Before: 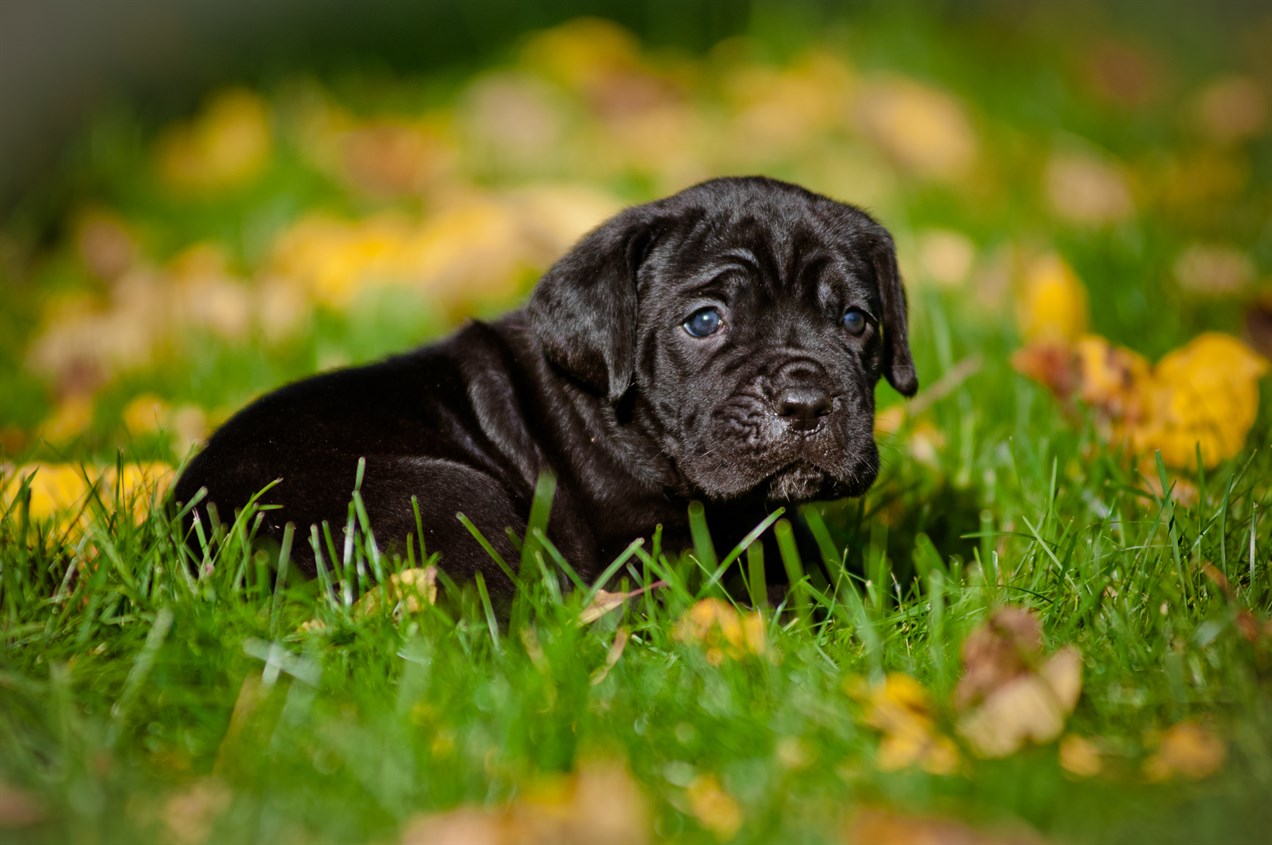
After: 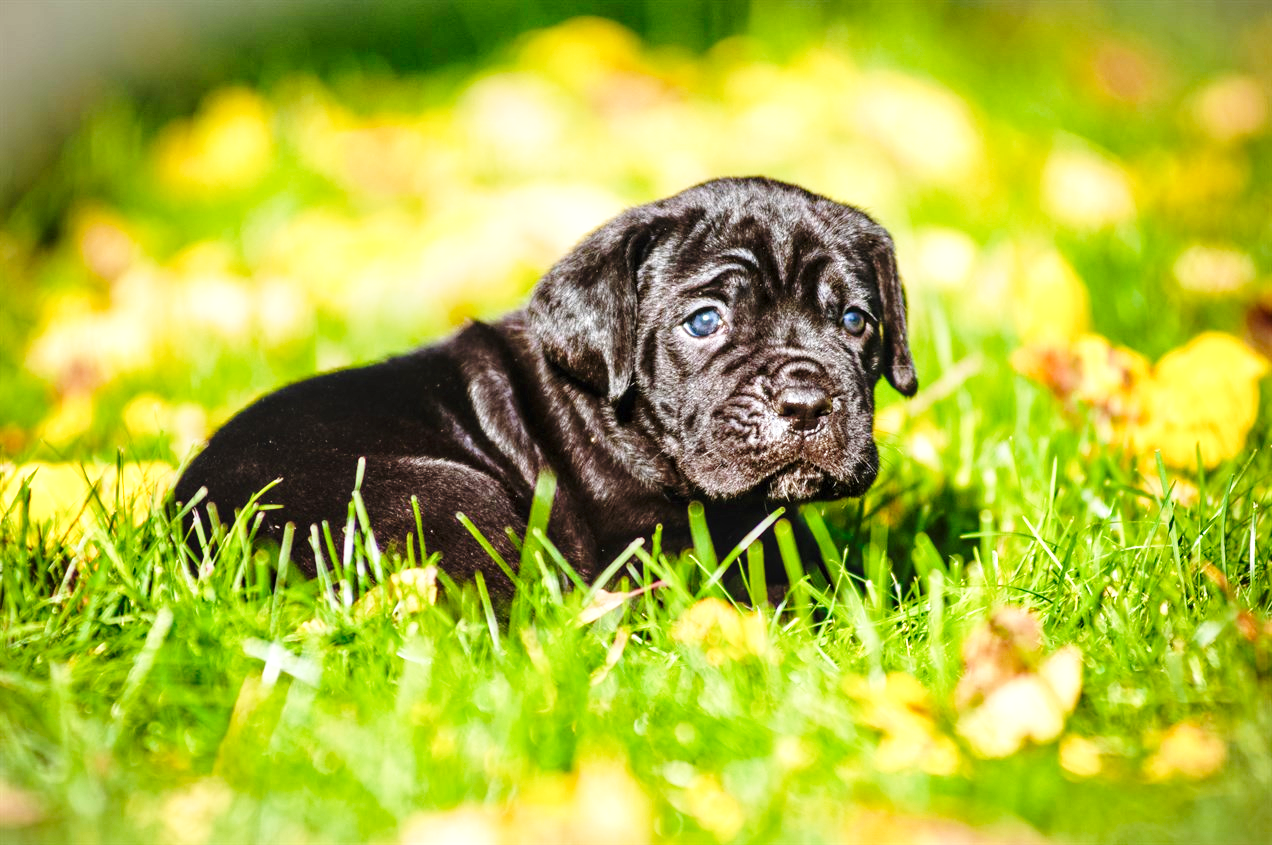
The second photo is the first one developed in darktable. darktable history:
exposure: exposure 1.209 EV, compensate highlight preservation false
base curve: curves: ch0 [(0, 0) (0.028, 0.03) (0.121, 0.232) (0.46, 0.748) (0.859, 0.968) (1, 1)], preserve colors none
local contrast: on, module defaults
